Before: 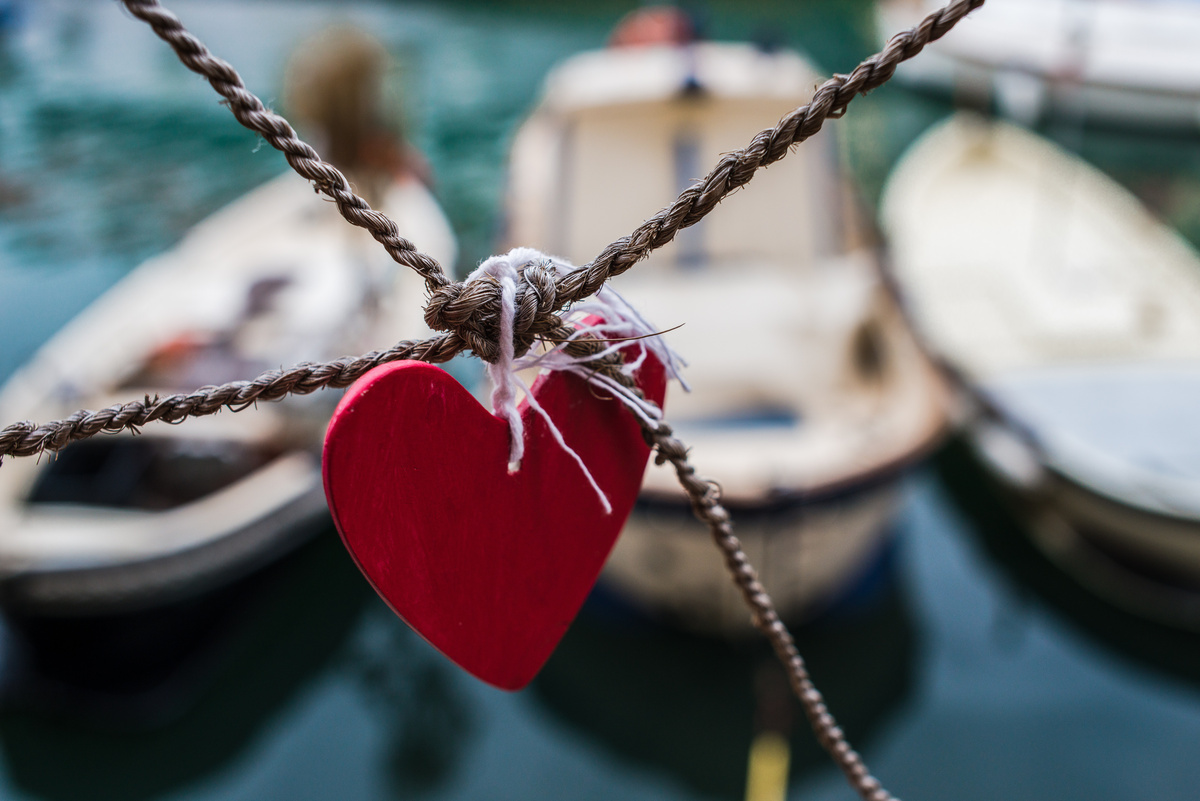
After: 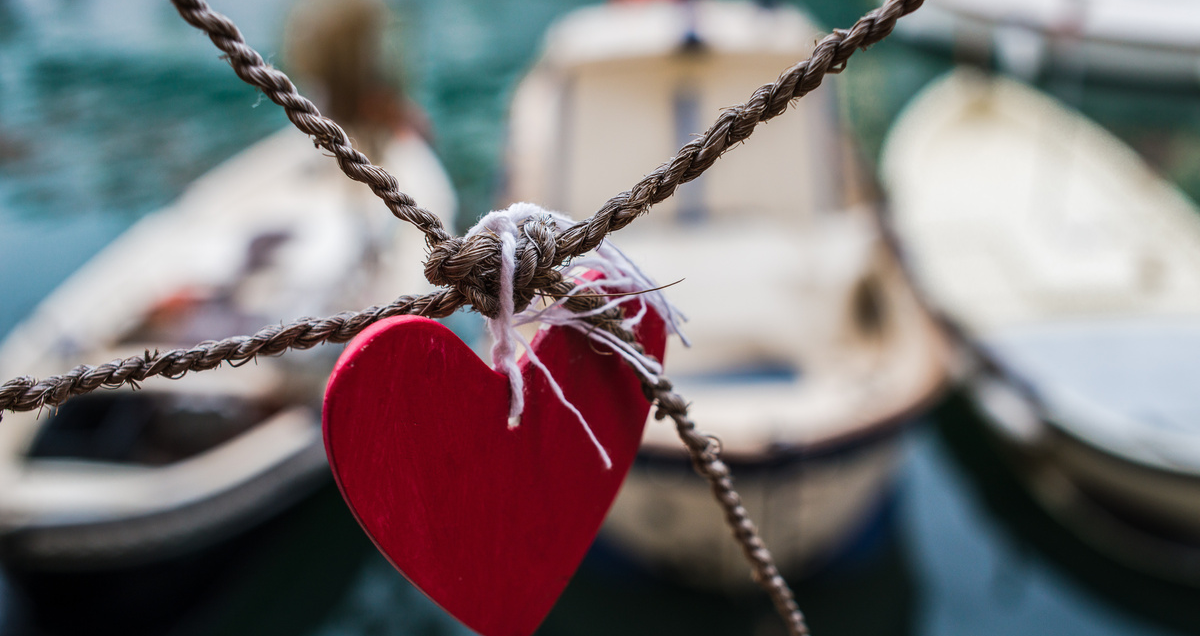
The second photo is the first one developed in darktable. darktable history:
crop and rotate: top 5.658%, bottom 14.882%
